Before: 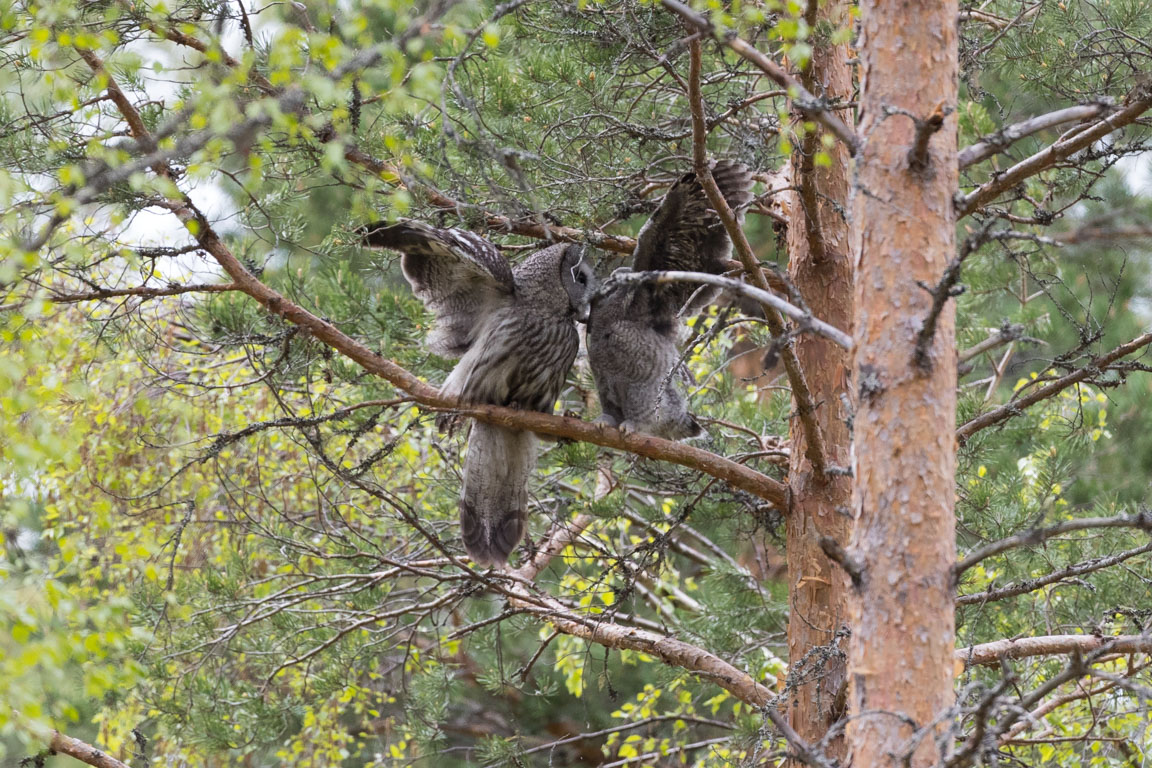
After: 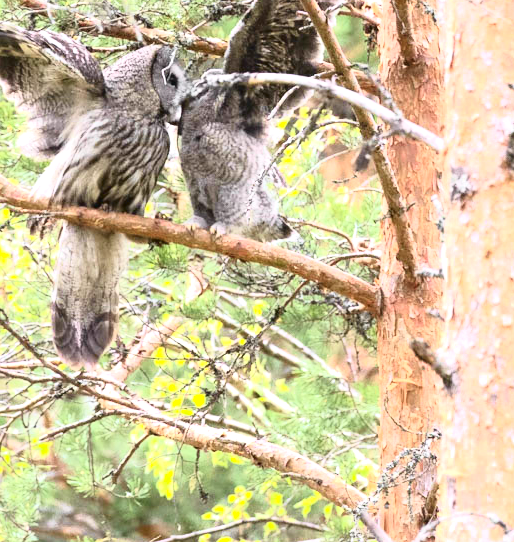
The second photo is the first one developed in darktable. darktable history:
crop: left 35.528%, top 25.841%, right 19.806%, bottom 3.457%
exposure: black level correction 0, exposure 1.388 EV, compensate exposure bias true, compensate highlight preservation false
tone curve: curves: ch0 [(0.003, 0.032) (0.037, 0.037) (0.149, 0.117) (0.297, 0.318) (0.41, 0.48) (0.541, 0.649) (0.722, 0.857) (0.875, 0.946) (1, 0.98)]; ch1 [(0, 0) (0.305, 0.325) (0.453, 0.437) (0.482, 0.474) (0.501, 0.498) (0.506, 0.503) (0.559, 0.576) (0.6, 0.635) (0.656, 0.707) (1, 1)]; ch2 [(0, 0) (0.323, 0.277) (0.408, 0.399) (0.45, 0.48) (0.499, 0.502) (0.515, 0.532) (0.573, 0.602) (0.653, 0.675) (0.75, 0.756) (1, 1)], color space Lab, independent channels, preserve colors none
